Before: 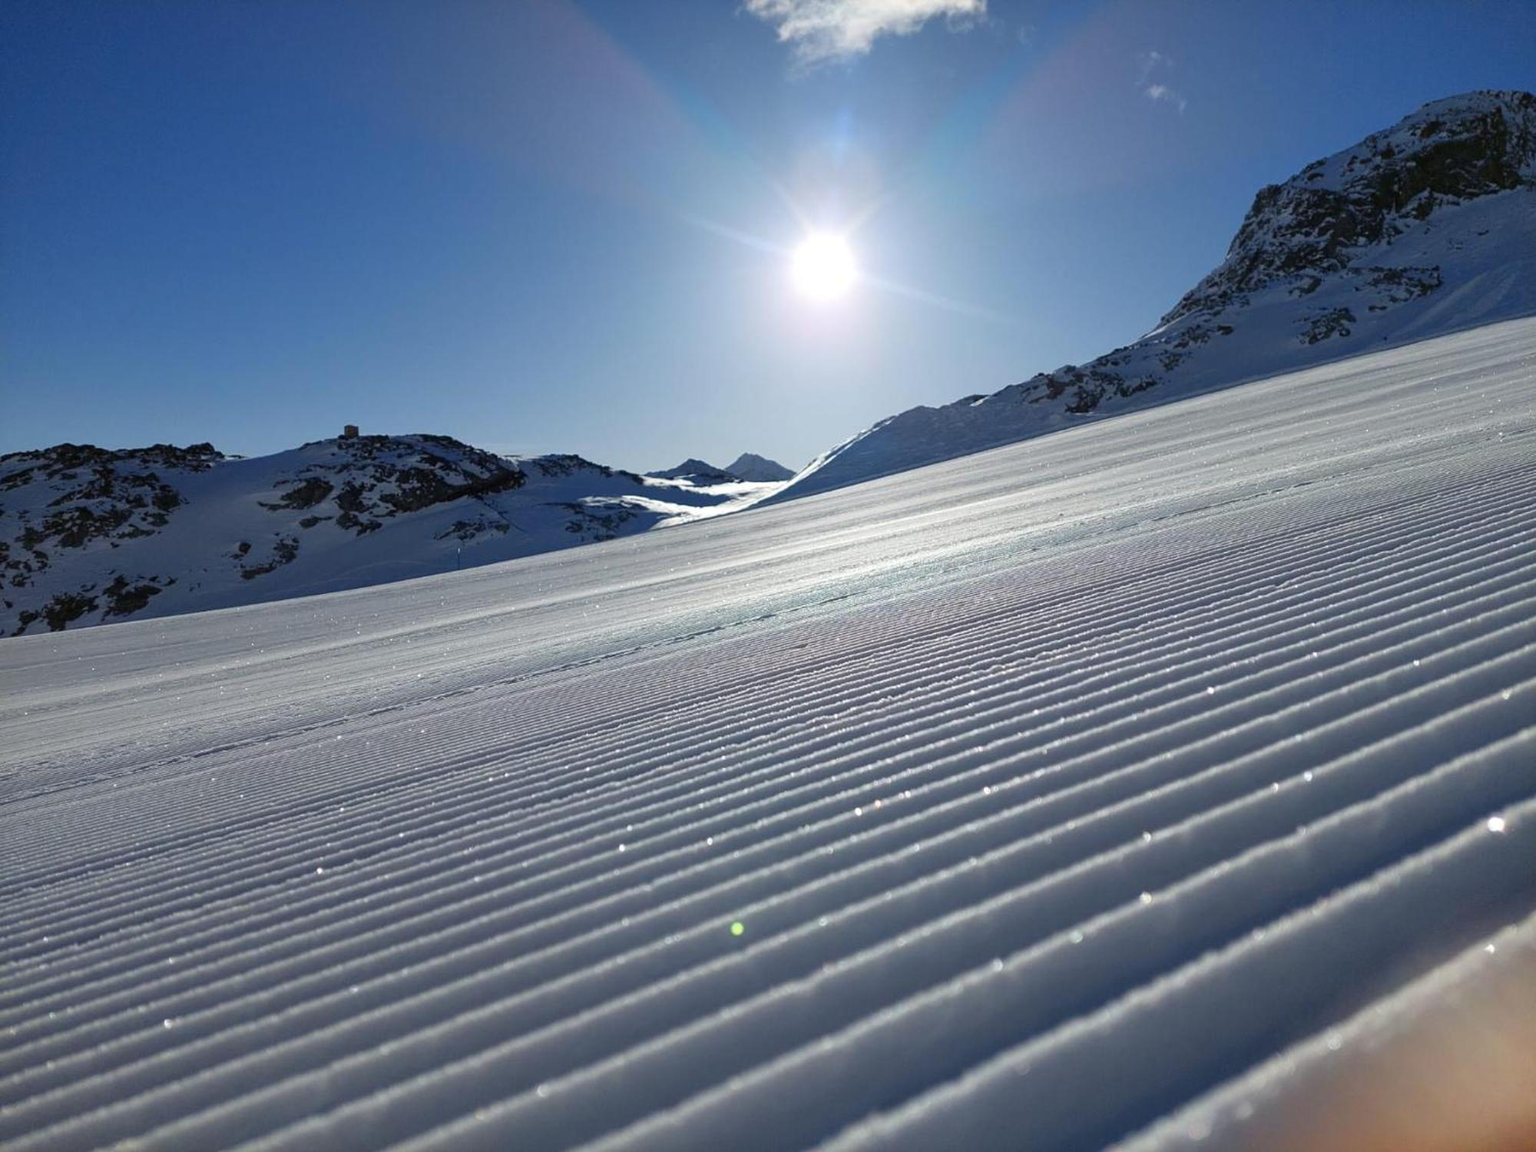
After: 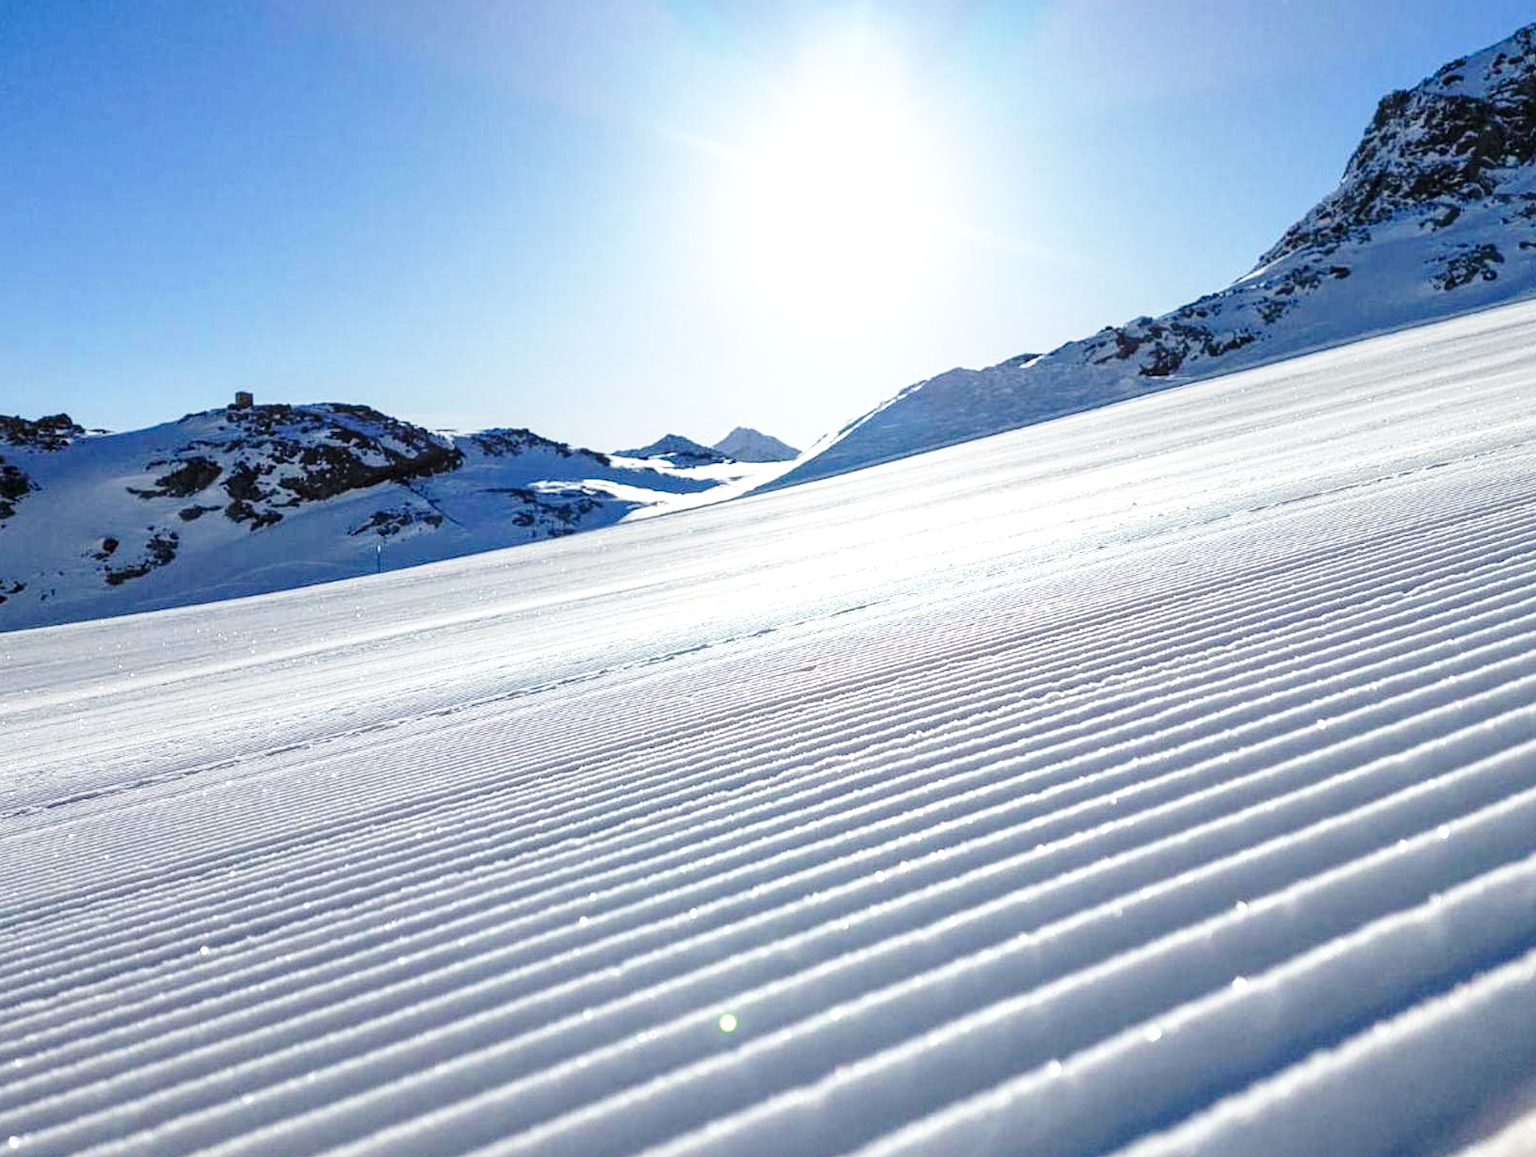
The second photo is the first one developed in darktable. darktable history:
crop and rotate: left 10.227%, top 9.849%, right 10.012%, bottom 10.012%
exposure: black level correction 0, exposure 0.498 EV, compensate exposure bias true, compensate highlight preservation false
local contrast: on, module defaults
base curve: curves: ch0 [(0, 0) (0.028, 0.03) (0.121, 0.232) (0.46, 0.748) (0.859, 0.968) (1, 1)], preserve colors none
